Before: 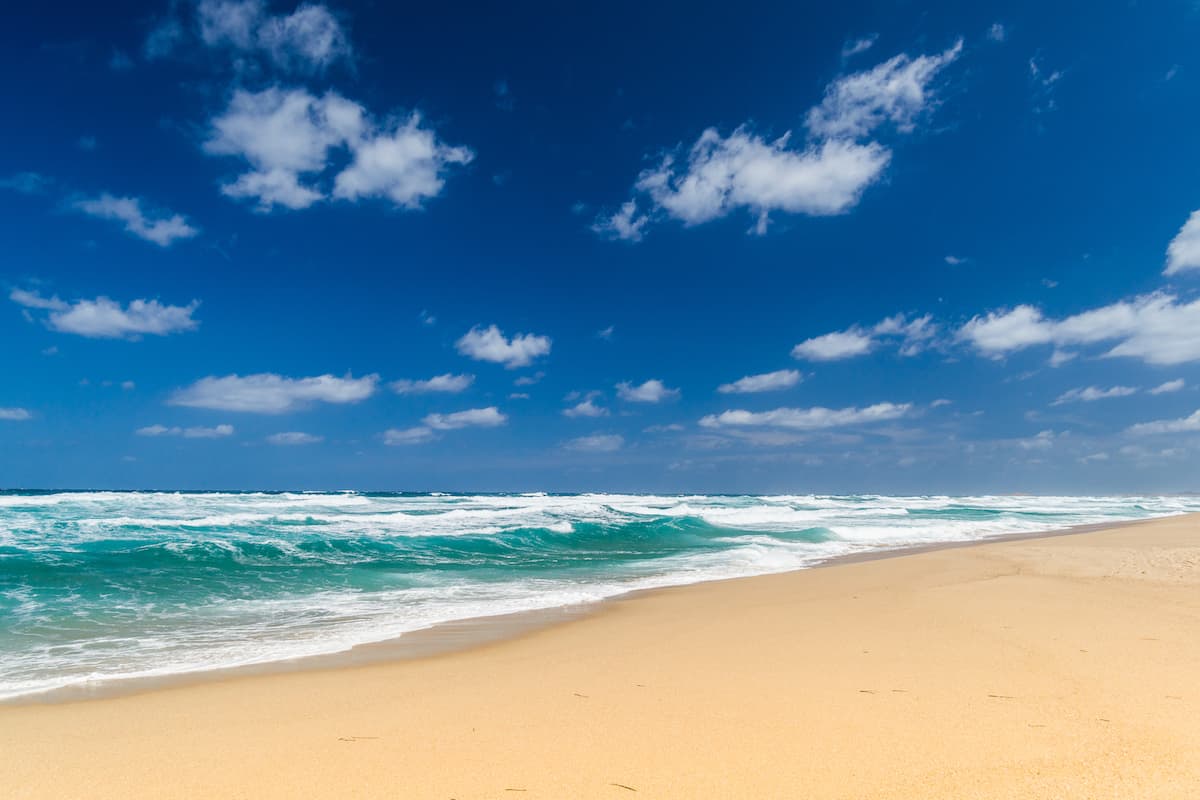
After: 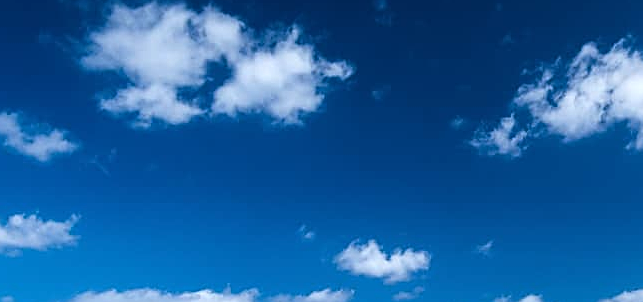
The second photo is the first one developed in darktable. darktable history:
tone equalizer: -8 EV -0.75 EV, -7 EV -0.7 EV, -6 EV -0.6 EV, -5 EV -0.4 EV, -3 EV 0.4 EV, -2 EV 0.6 EV, -1 EV 0.7 EV, +0 EV 0.75 EV, edges refinement/feathering 500, mask exposure compensation -1.57 EV, preserve details no
sharpen: on, module defaults
crop: left 10.121%, top 10.631%, right 36.218%, bottom 51.526%
rotate and perspective: automatic cropping original format, crop left 0, crop top 0
